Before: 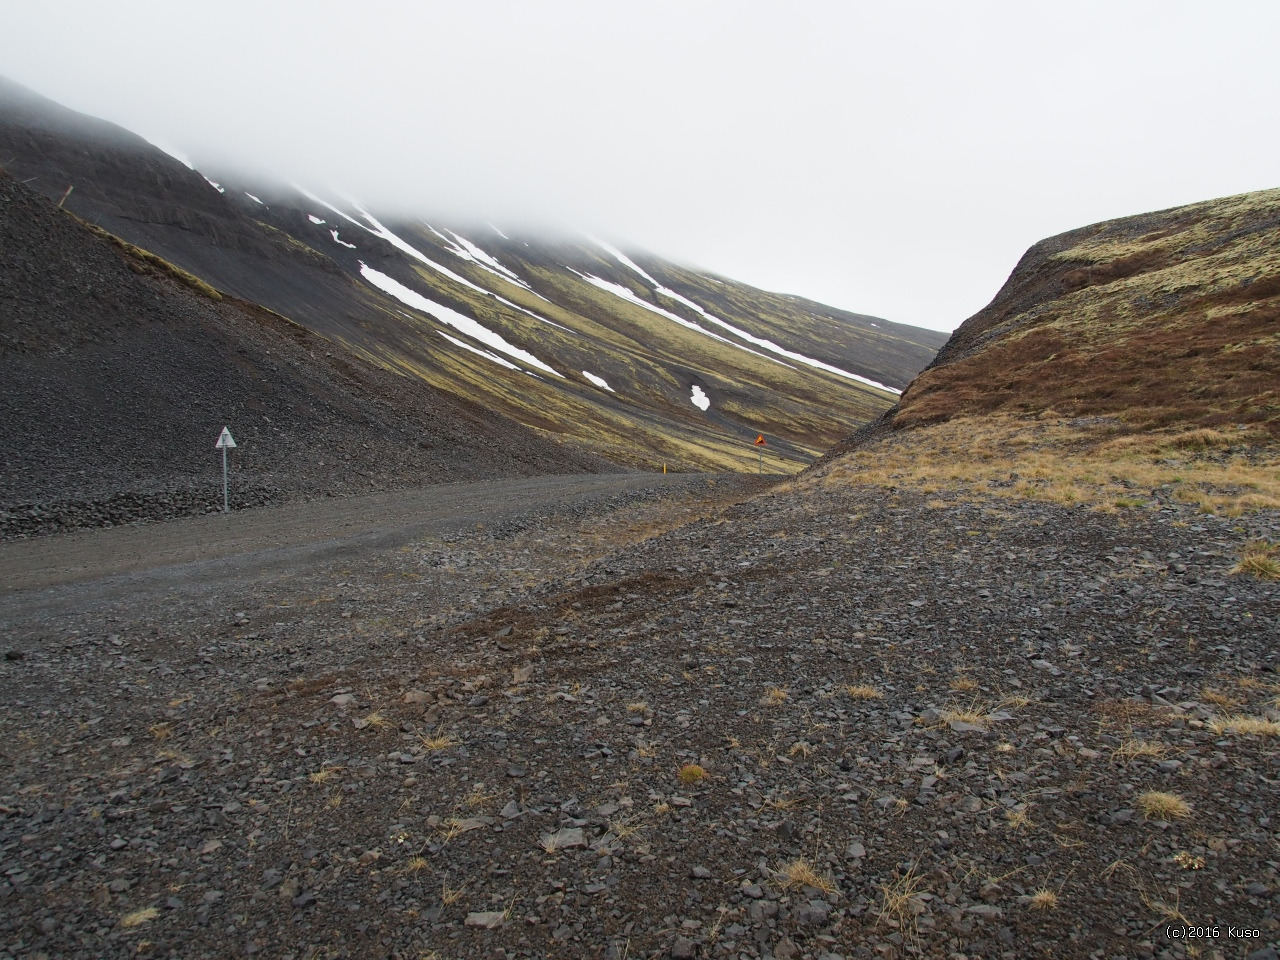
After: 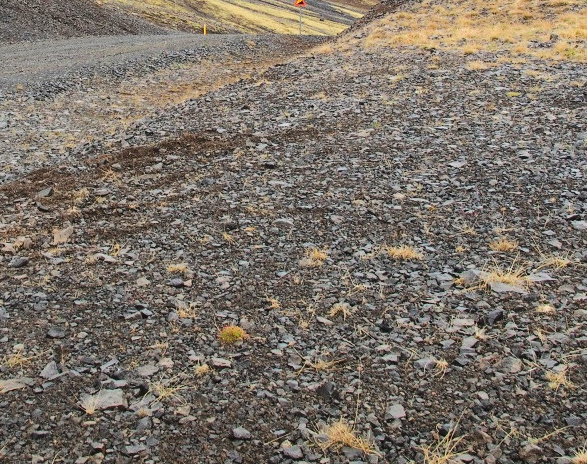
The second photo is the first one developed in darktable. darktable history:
crop: left 35.976%, top 45.819%, right 18.162%, bottom 5.807%
exposure: exposure 0.2 EV, compensate highlight preservation false
tone curve: curves: ch0 [(0, 0.026) (0.146, 0.158) (0.272, 0.34) (0.453, 0.627) (0.687, 0.829) (1, 1)], color space Lab, linked channels, preserve colors none
